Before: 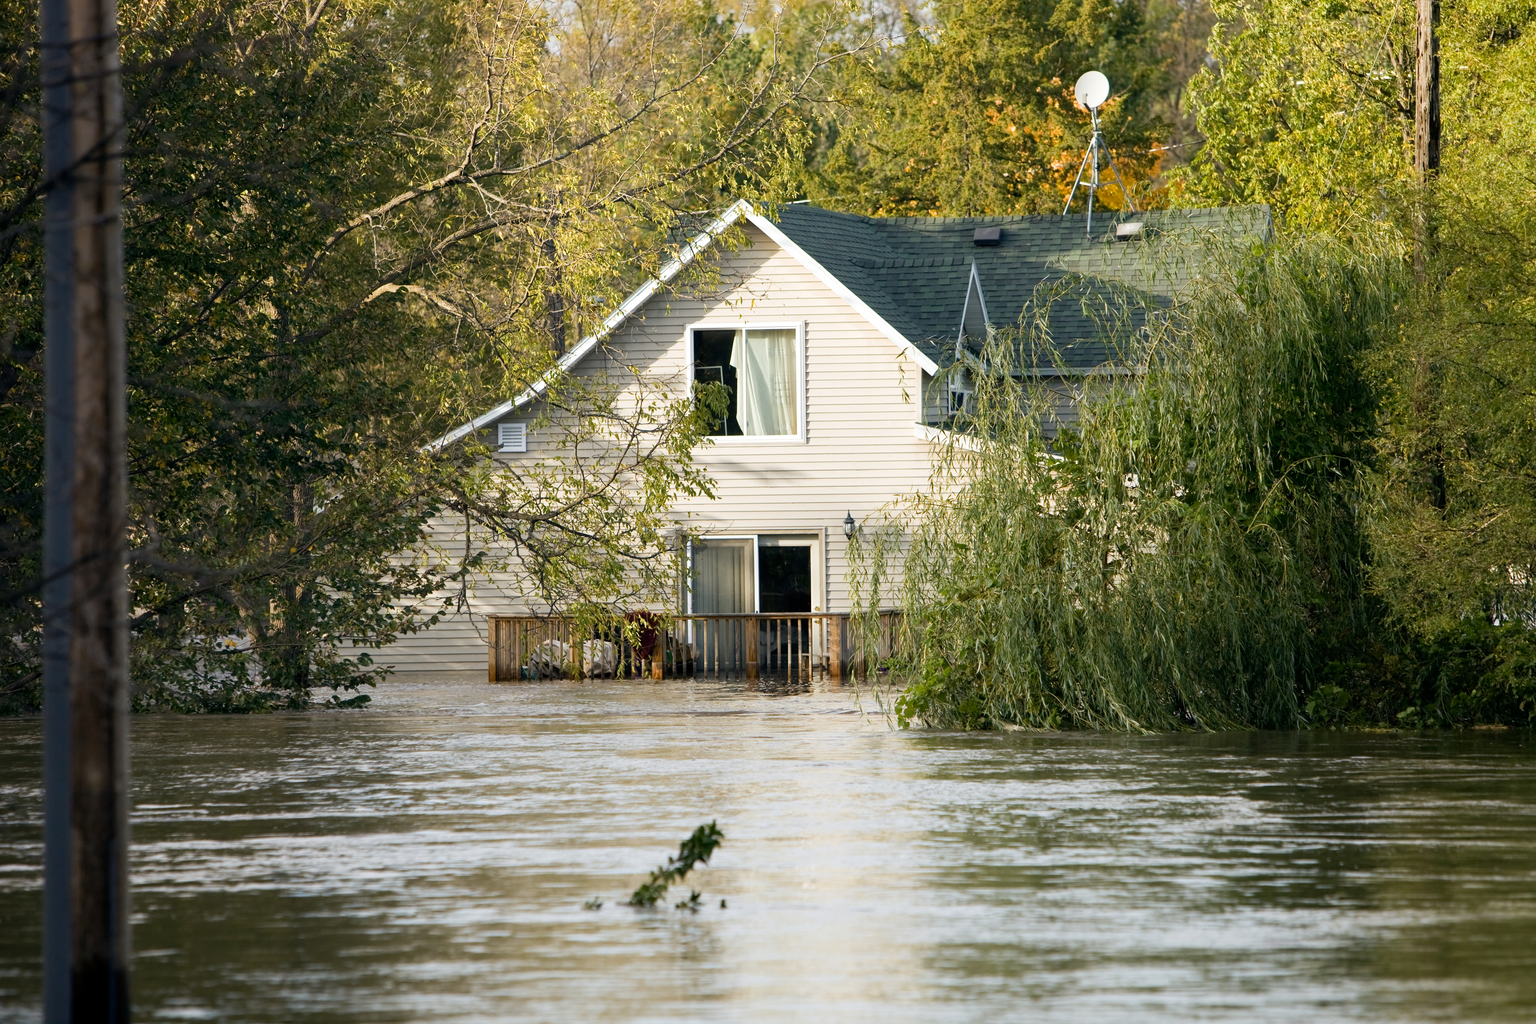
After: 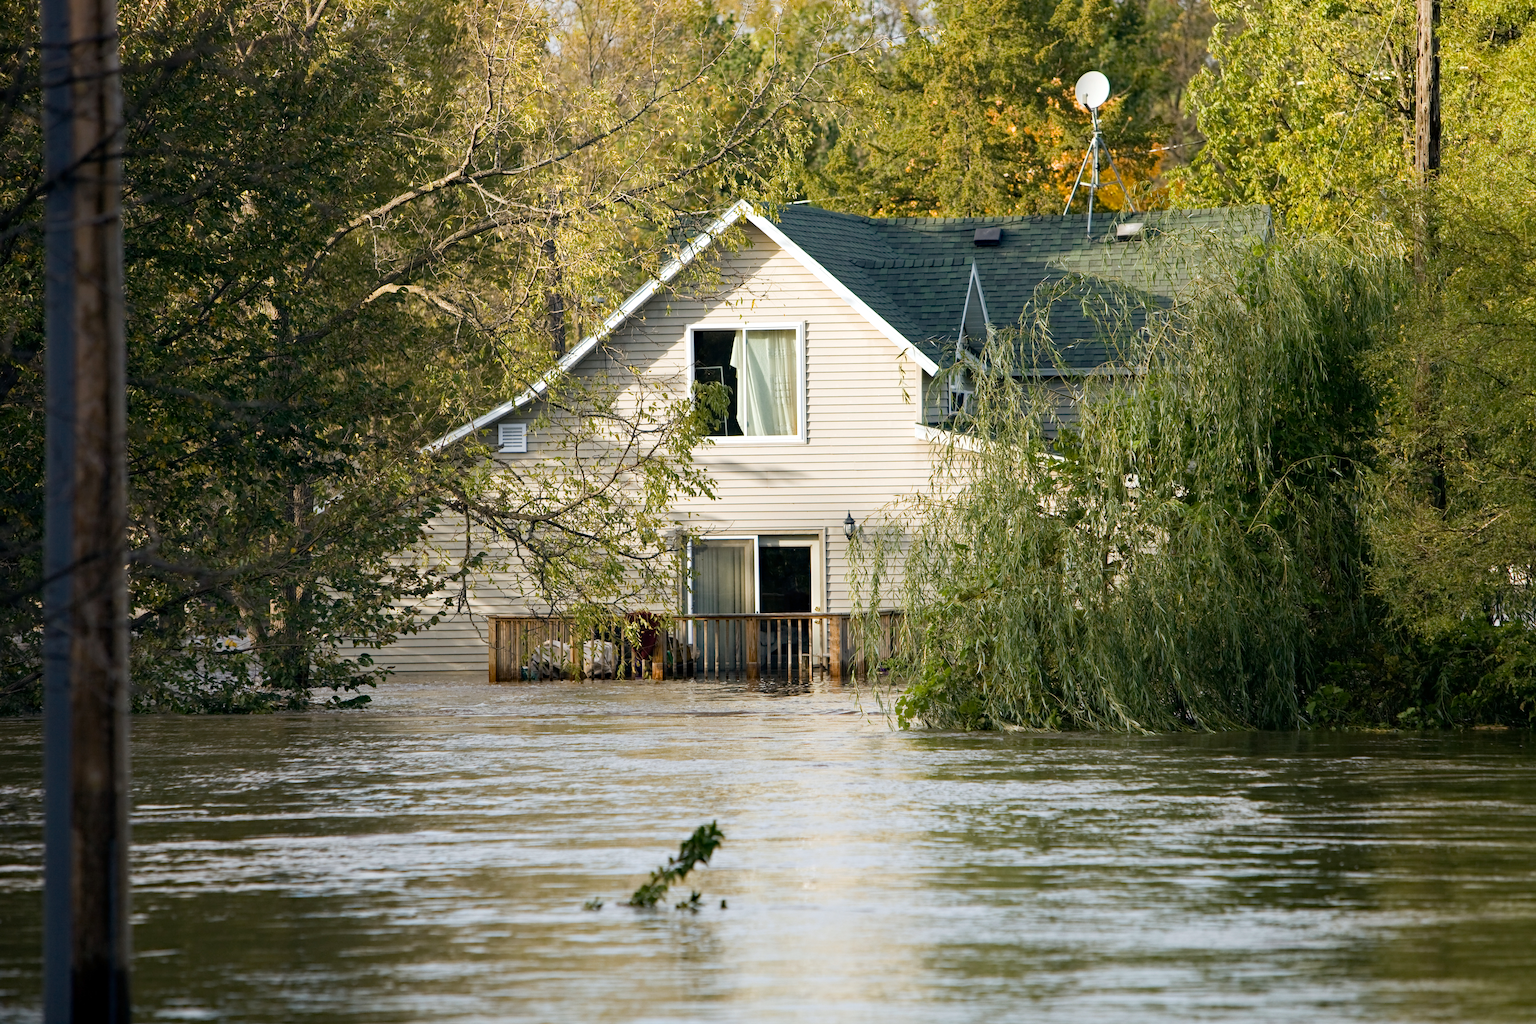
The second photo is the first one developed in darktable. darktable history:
haze removal: strength 0.29, distance 0.249, compatibility mode true, adaptive false
